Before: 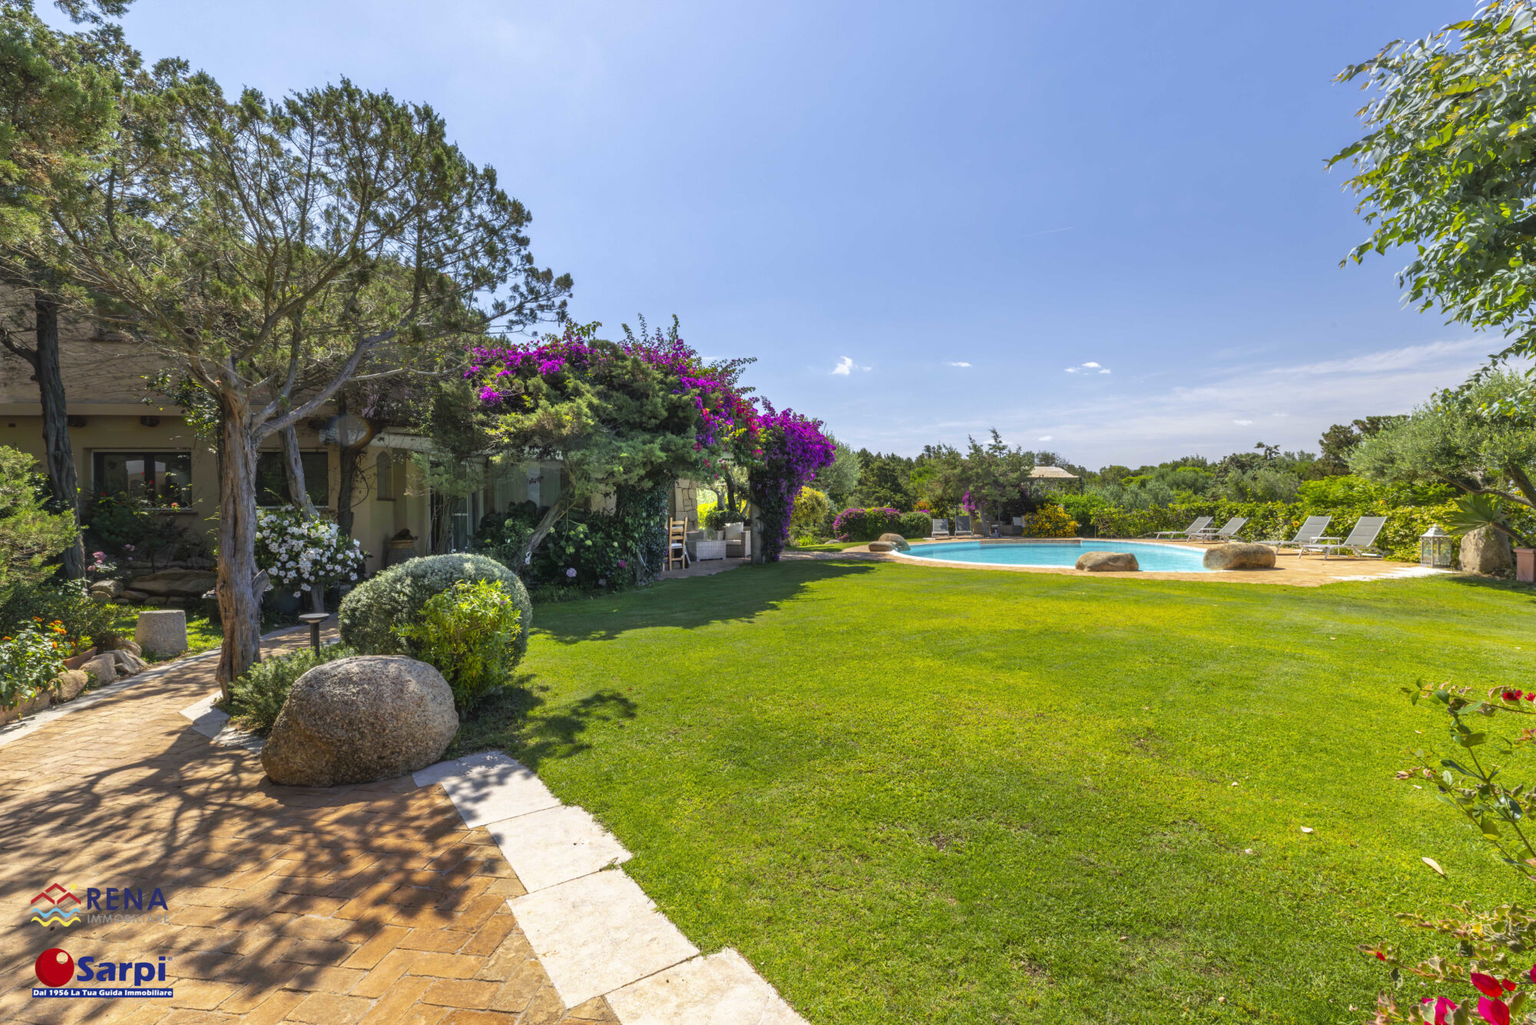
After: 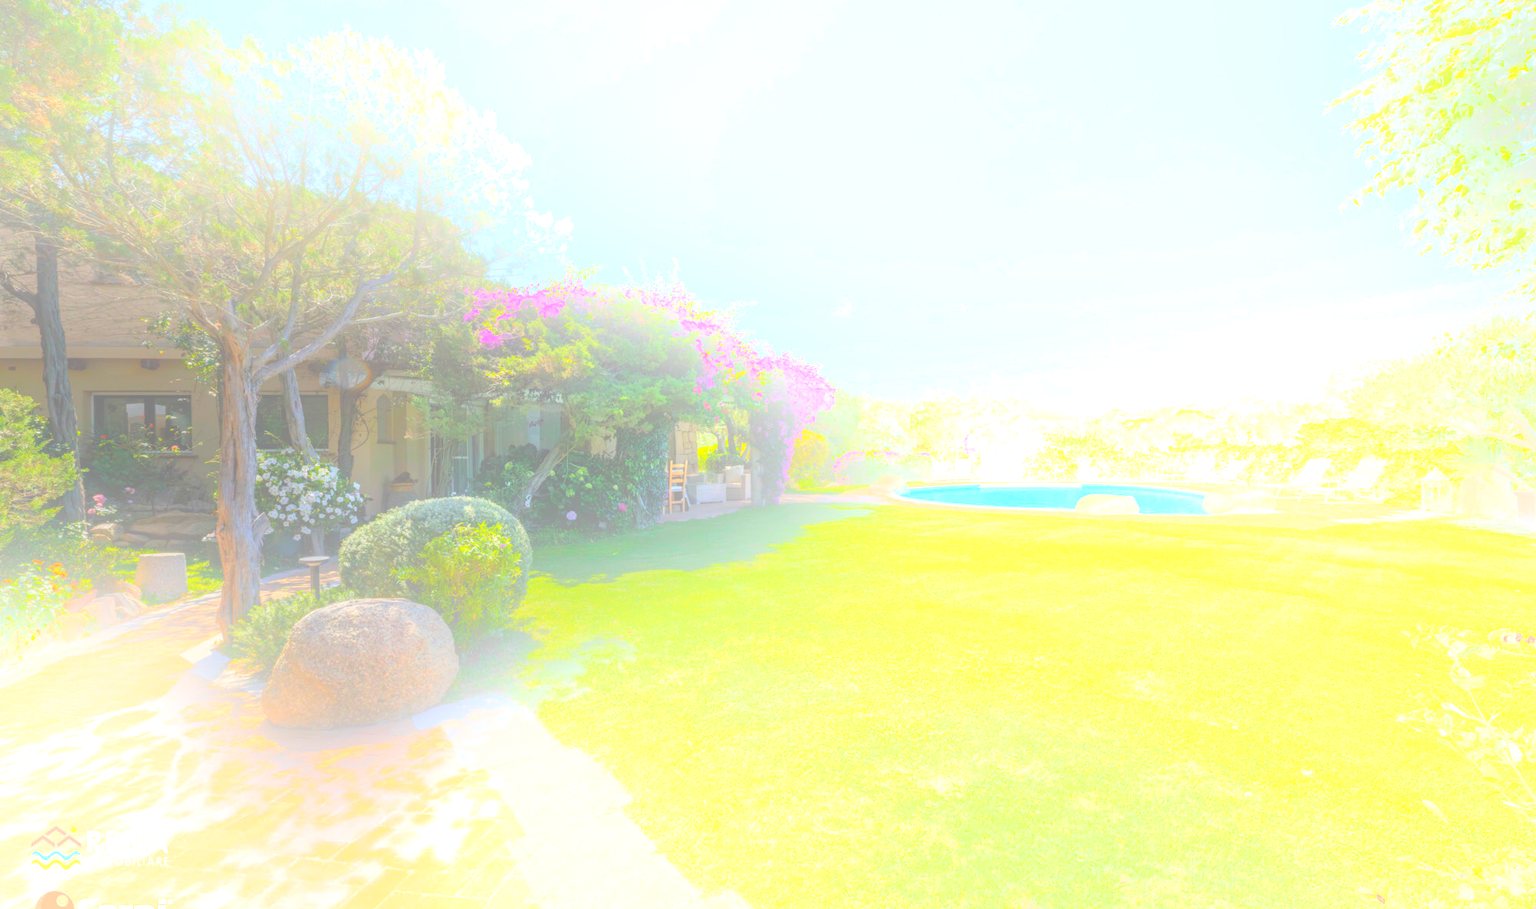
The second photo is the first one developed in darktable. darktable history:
bloom: size 25%, threshold 5%, strength 90%
crop and rotate: top 5.609%, bottom 5.609%
